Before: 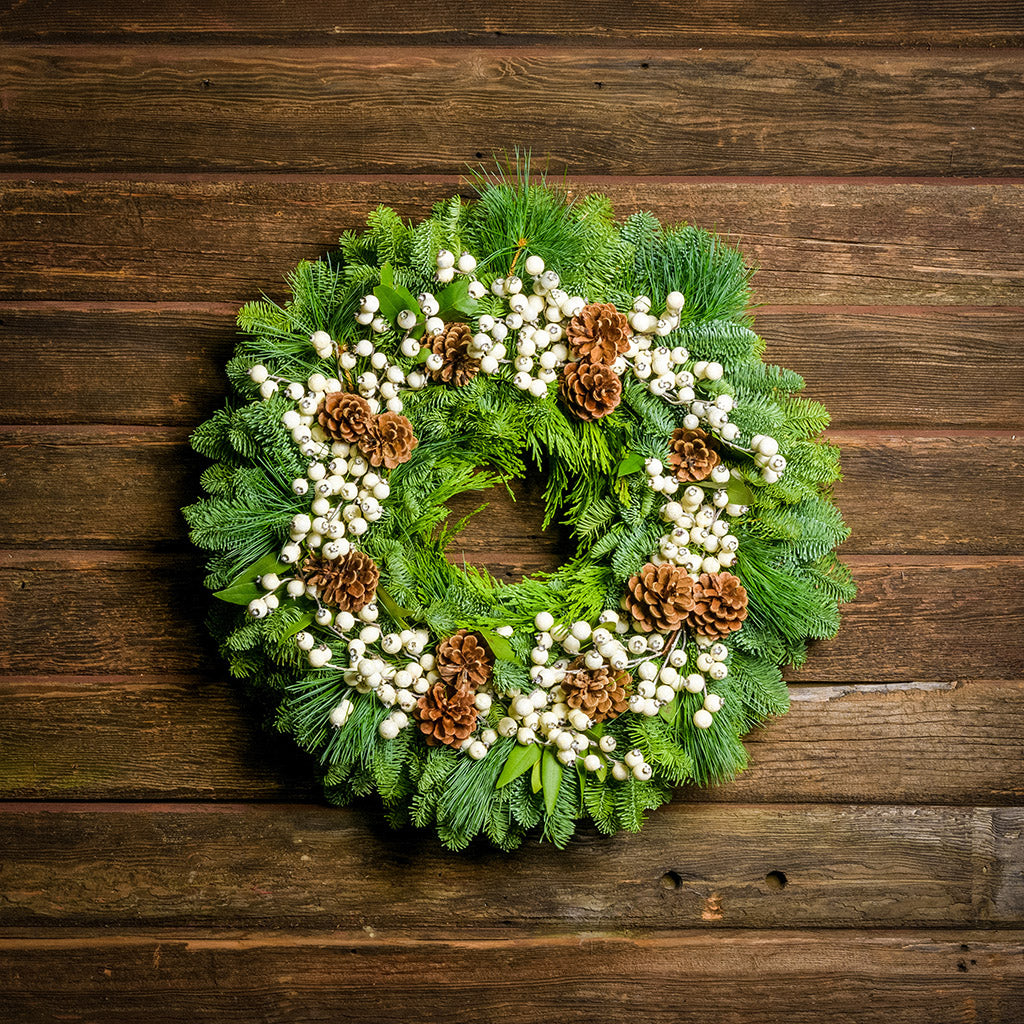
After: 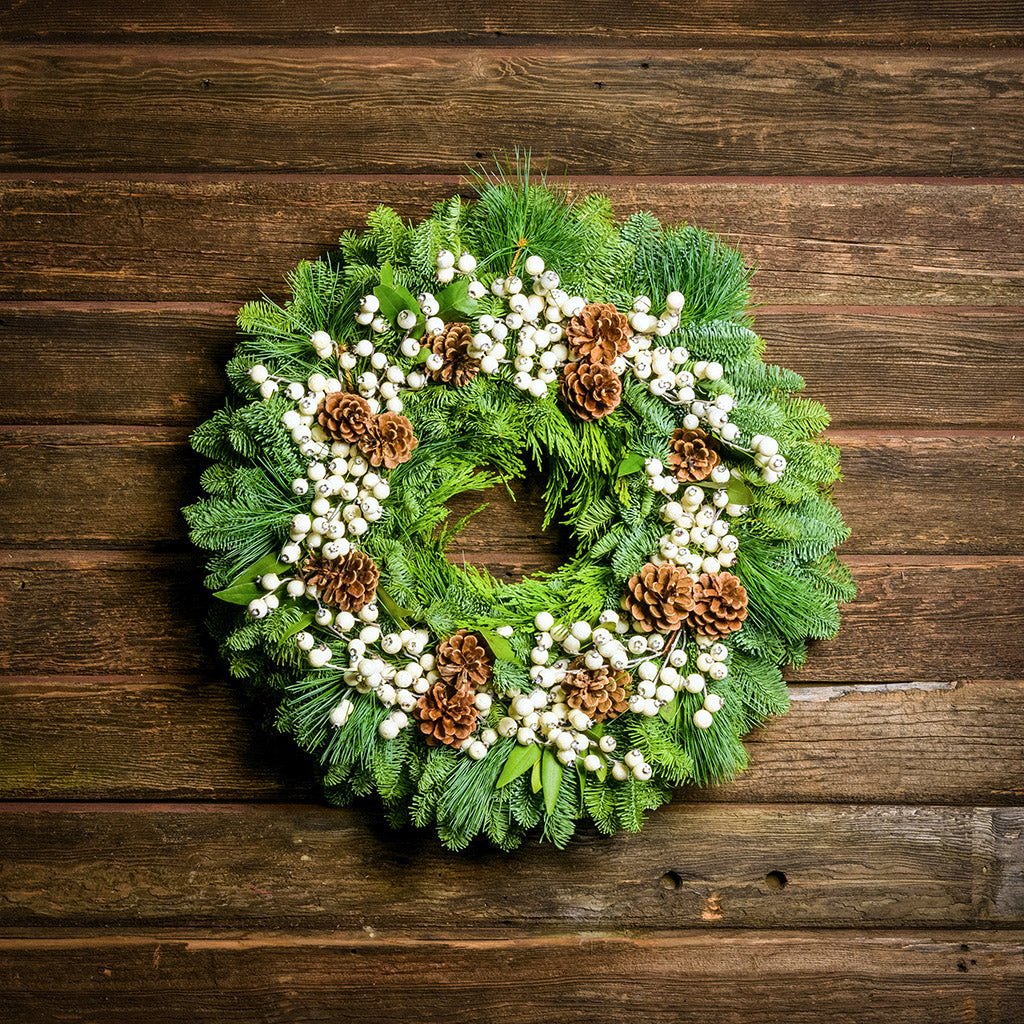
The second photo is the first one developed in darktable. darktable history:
white balance: red 0.983, blue 1.036
contrast brightness saturation: contrast 0.15, brightness 0.05
